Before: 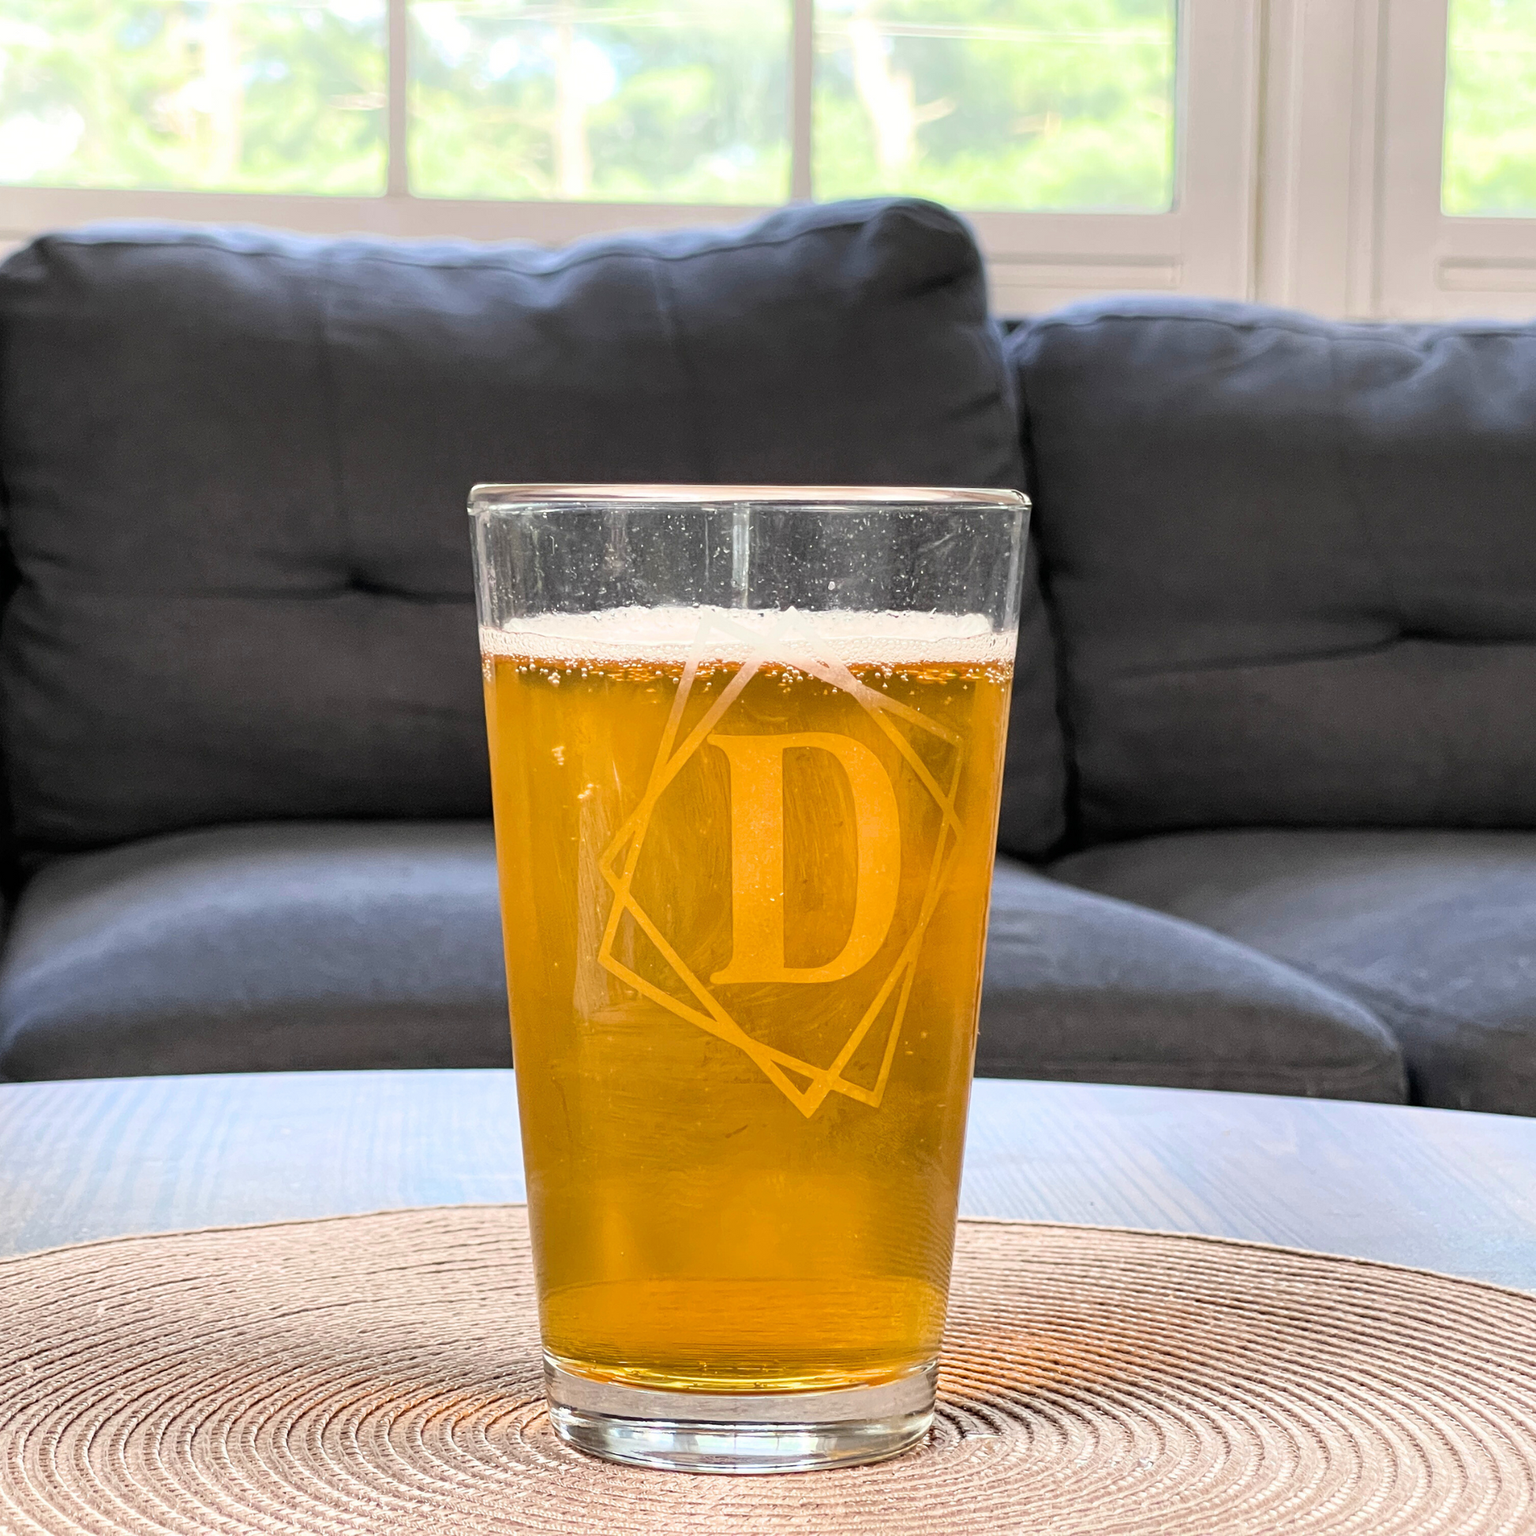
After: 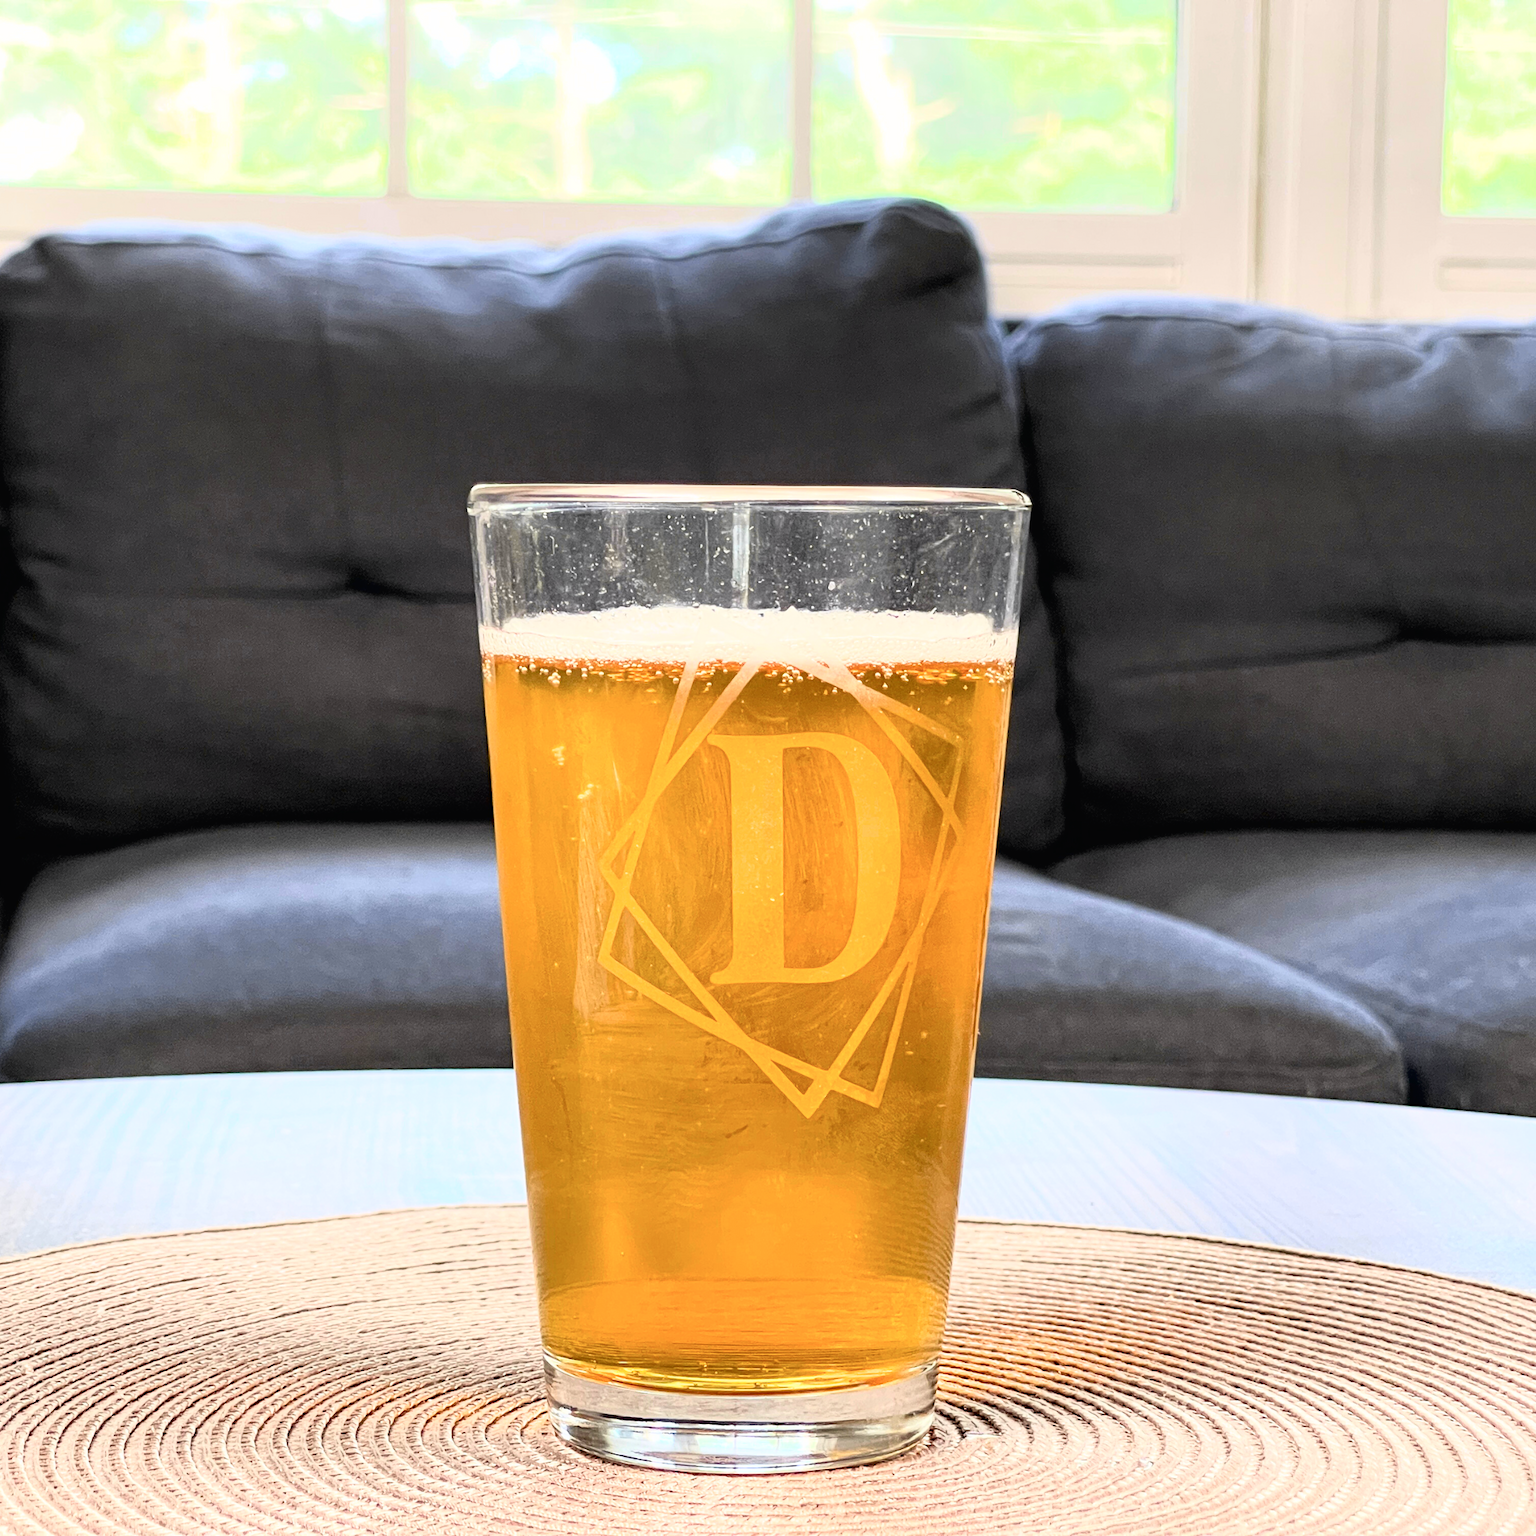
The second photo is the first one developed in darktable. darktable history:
tone curve: curves: ch0 [(0, 0.013) (0.054, 0.018) (0.205, 0.191) (0.289, 0.292) (0.39, 0.424) (0.493, 0.551) (0.647, 0.752) (0.778, 0.895) (1, 0.998)]; ch1 [(0, 0) (0.385, 0.343) (0.439, 0.415) (0.494, 0.495) (0.501, 0.501) (0.51, 0.509) (0.54, 0.546) (0.586, 0.606) (0.66, 0.701) (0.783, 0.804) (1, 1)]; ch2 [(0, 0) (0.32, 0.281) (0.403, 0.399) (0.441, 0.428) (0.47, 0.469) (0.498, 0.496) (0.524, 0.538) (0.566, 0.579) (0.633, 0.665) (0.7, 0.711) (1, 1)], color space Lab, independent channels, preserve colors none
